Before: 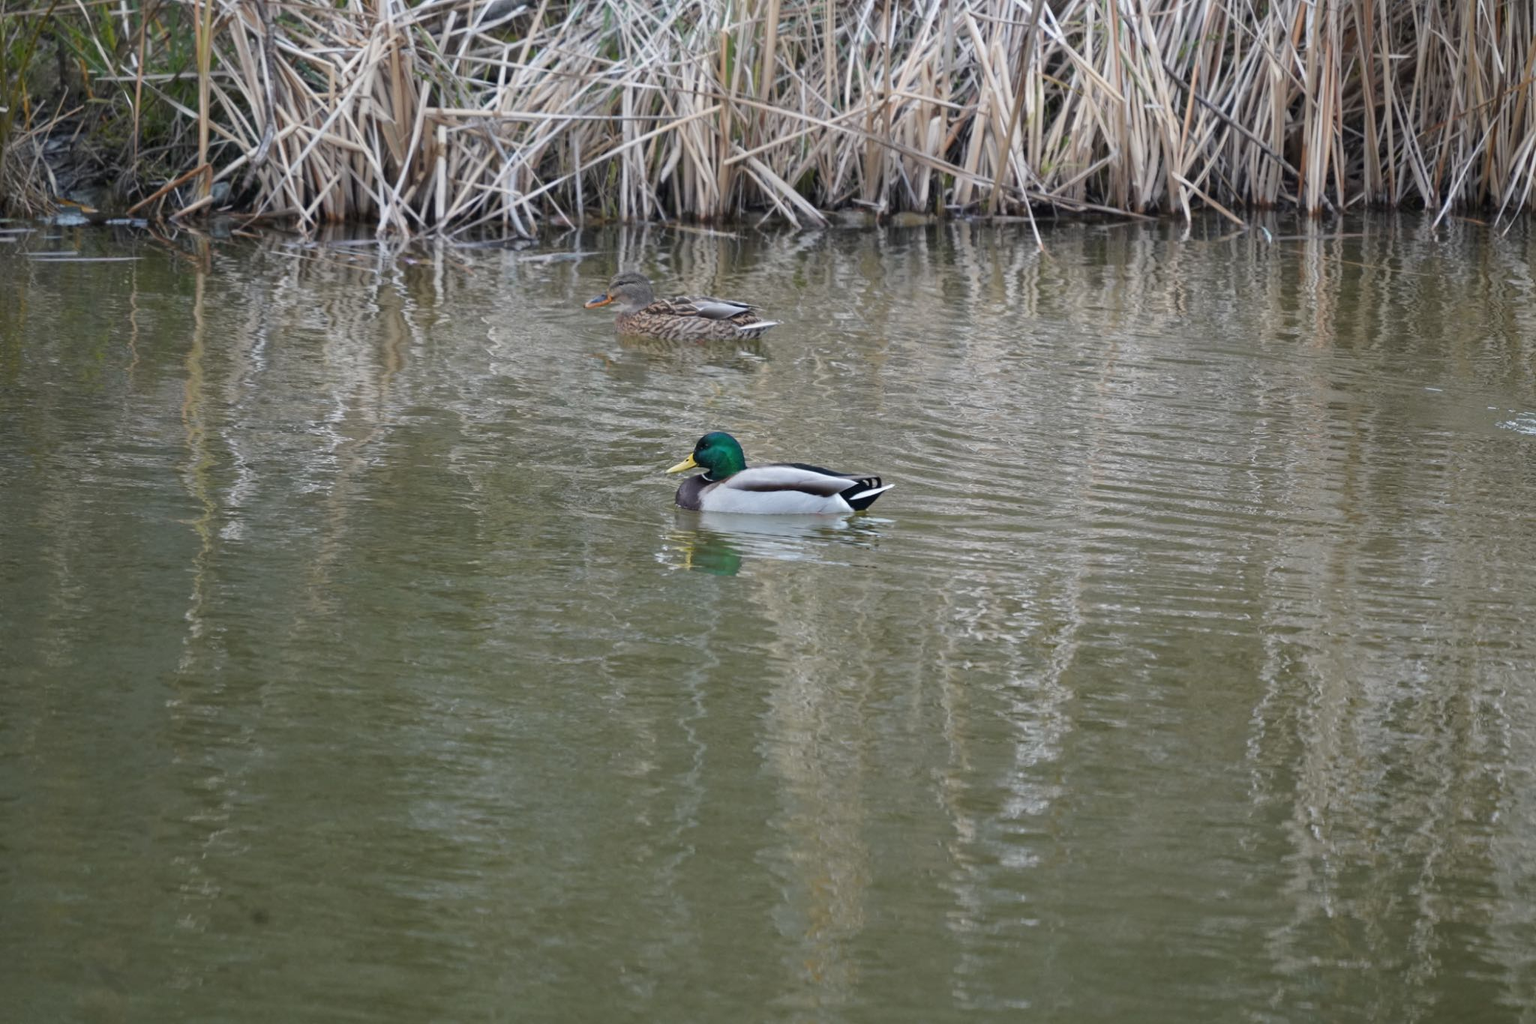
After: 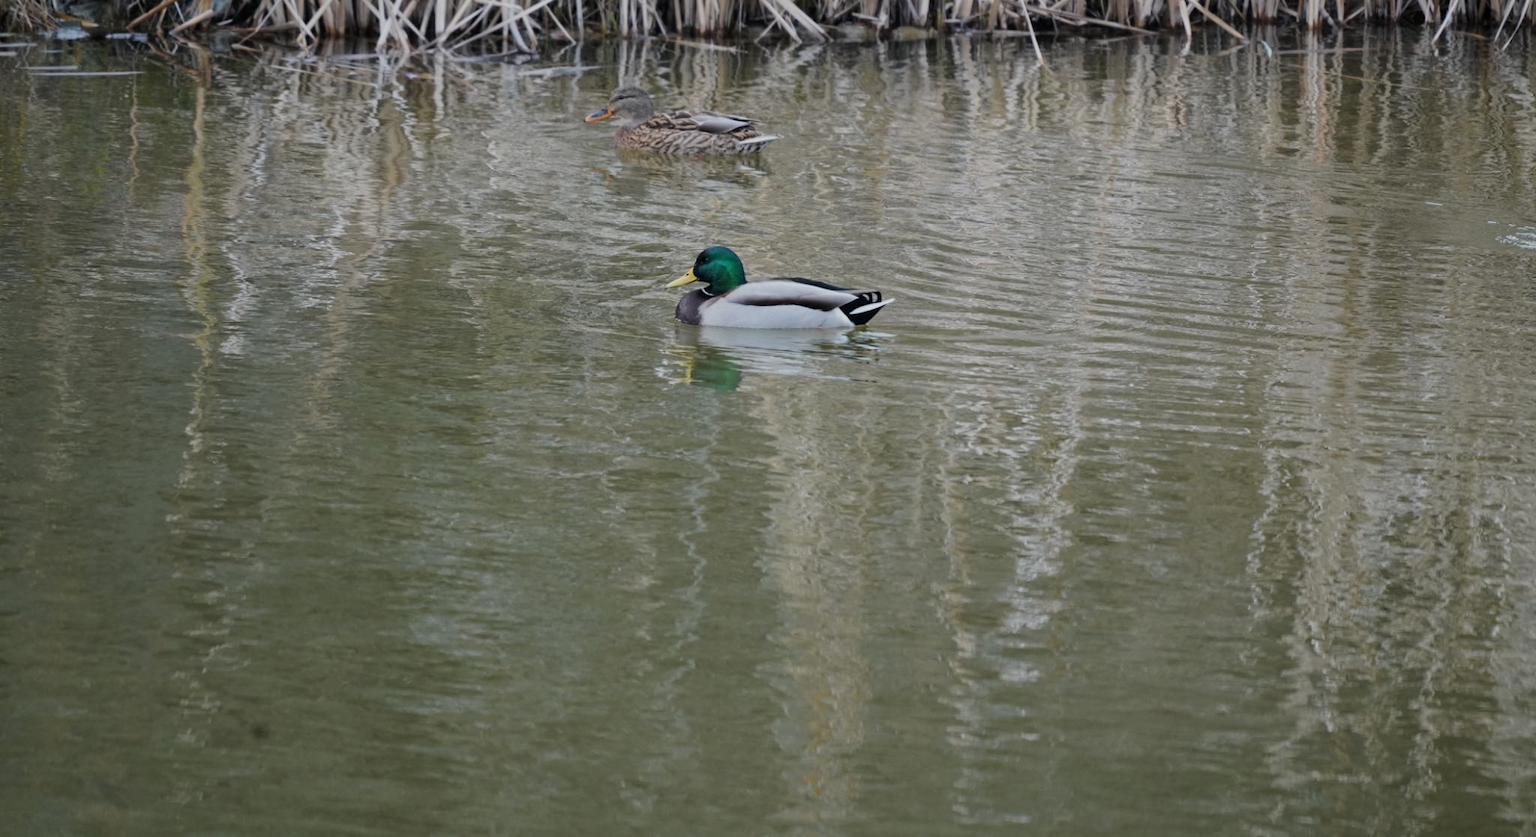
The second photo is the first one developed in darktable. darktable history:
crop and rotate: top 18.164%
filmic rgb: black relative exposure -7.65 EV, white relative exposure 4.56 EV, threshold 2.95 EV, hardness 3.61, contrast 1.059, contrast in shadows safe, enable highlight reconstruction true
